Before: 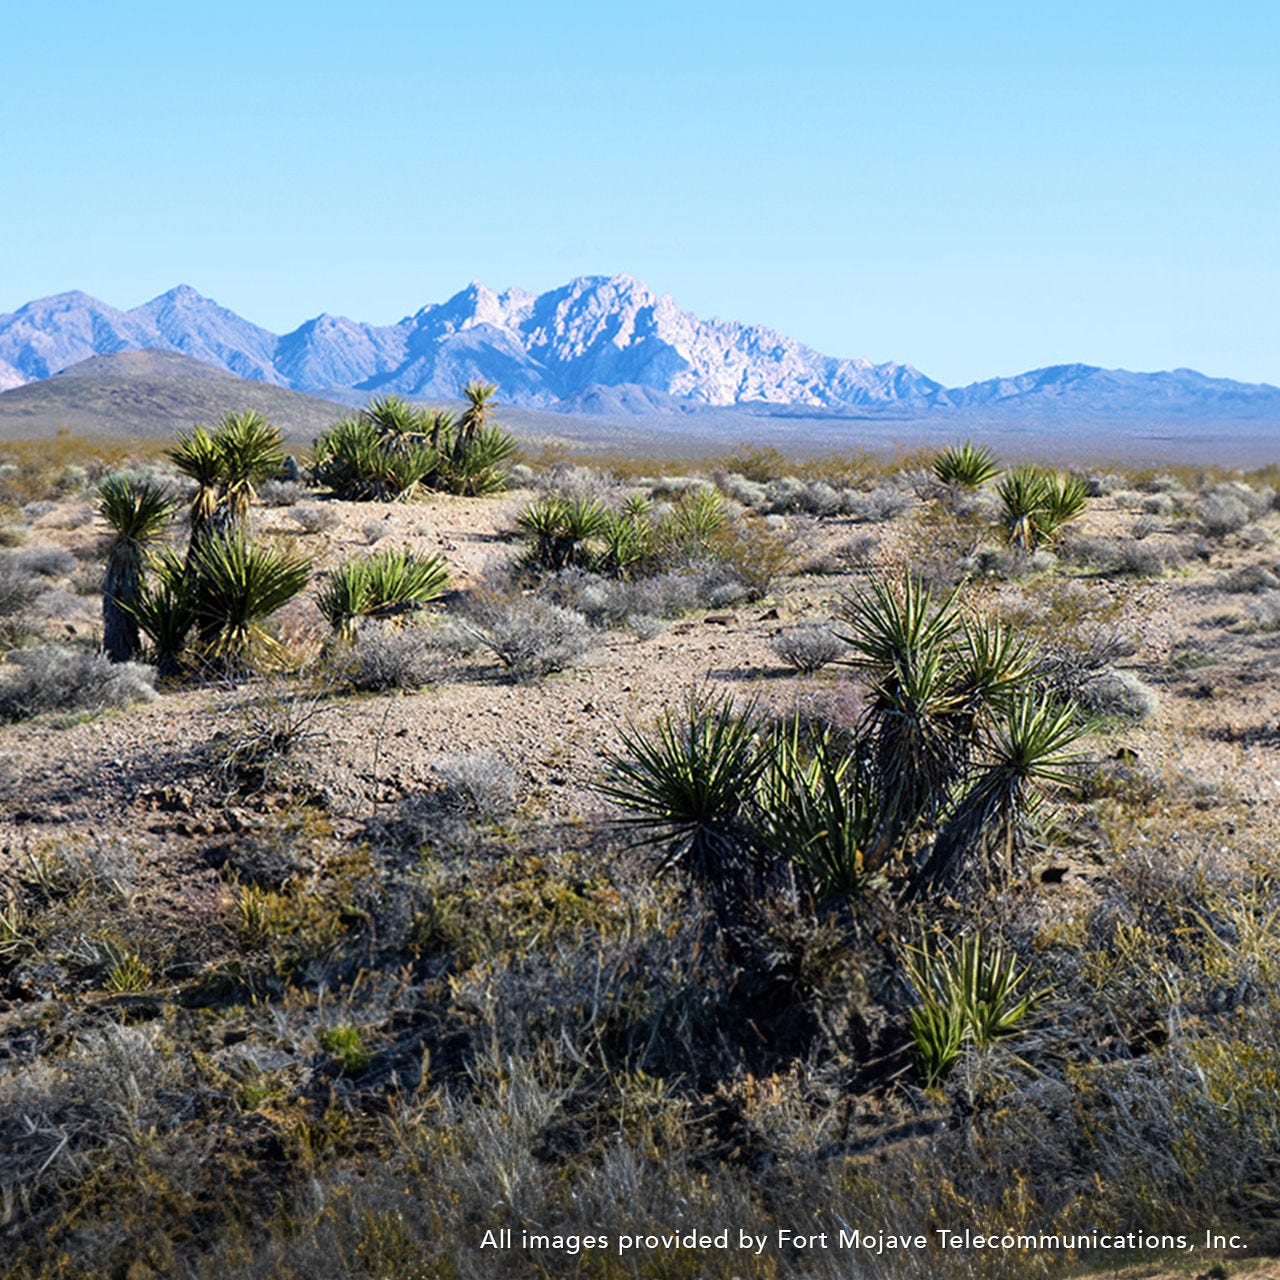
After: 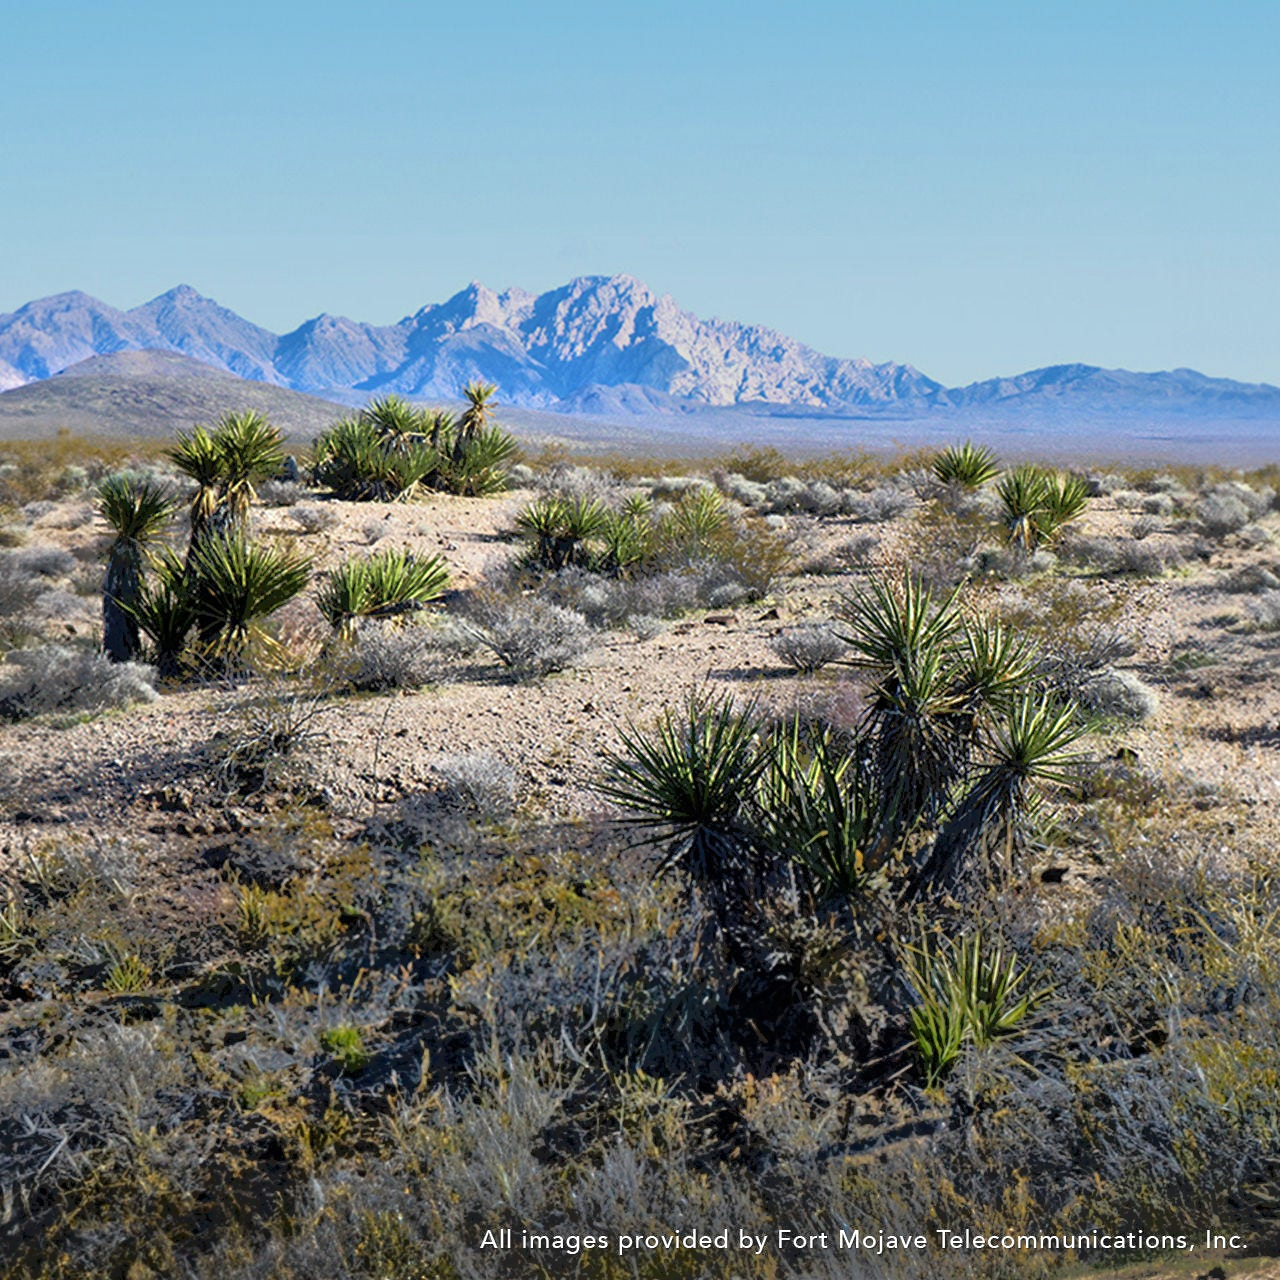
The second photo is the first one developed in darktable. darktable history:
tone equalizer: -7 EV -0.598 EV, -6 EV 1.03 EV, -5 EV -0.44 EV, -4 EV 0.396 EV, -3 EV 0.414 EV, -2 EV 0.131 EV, -1 EV -0.153 EV, +0 EV -0.365 EV
